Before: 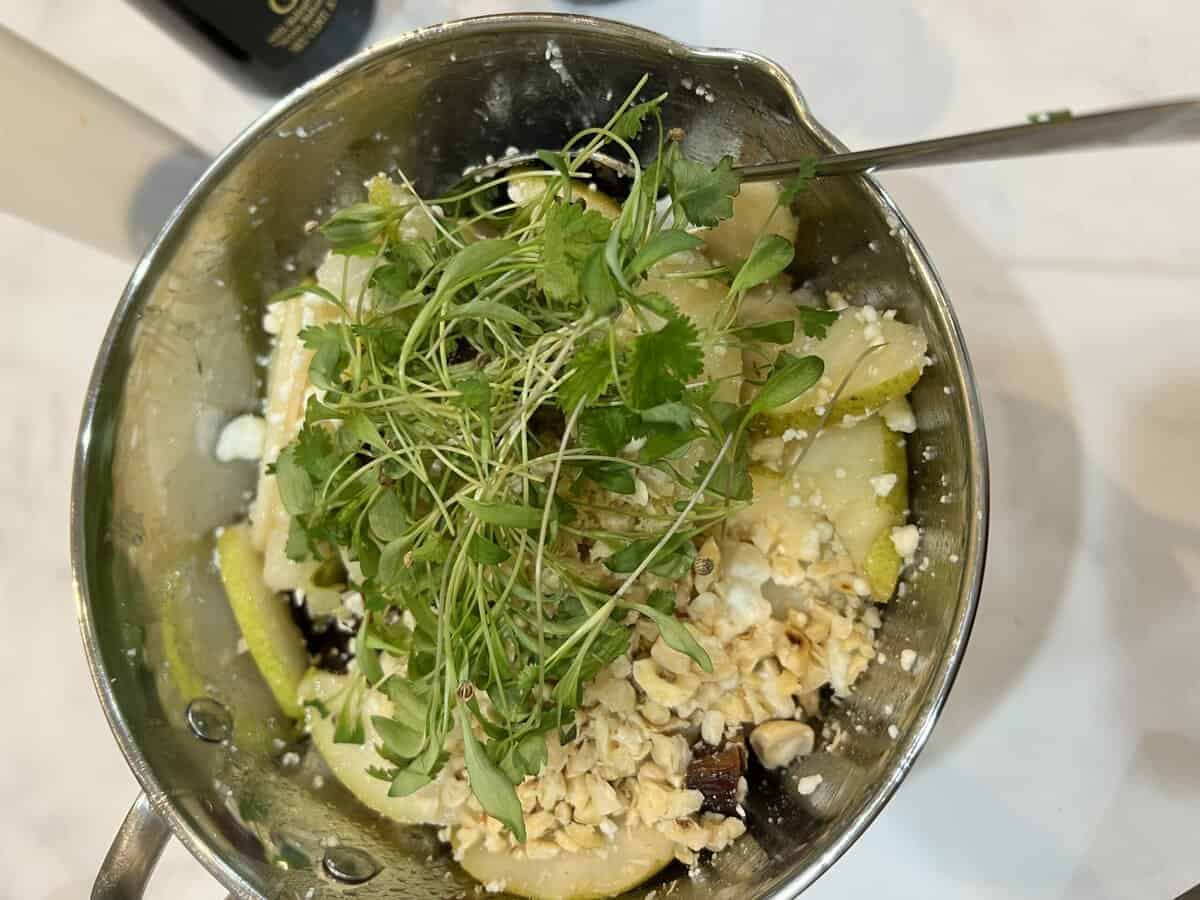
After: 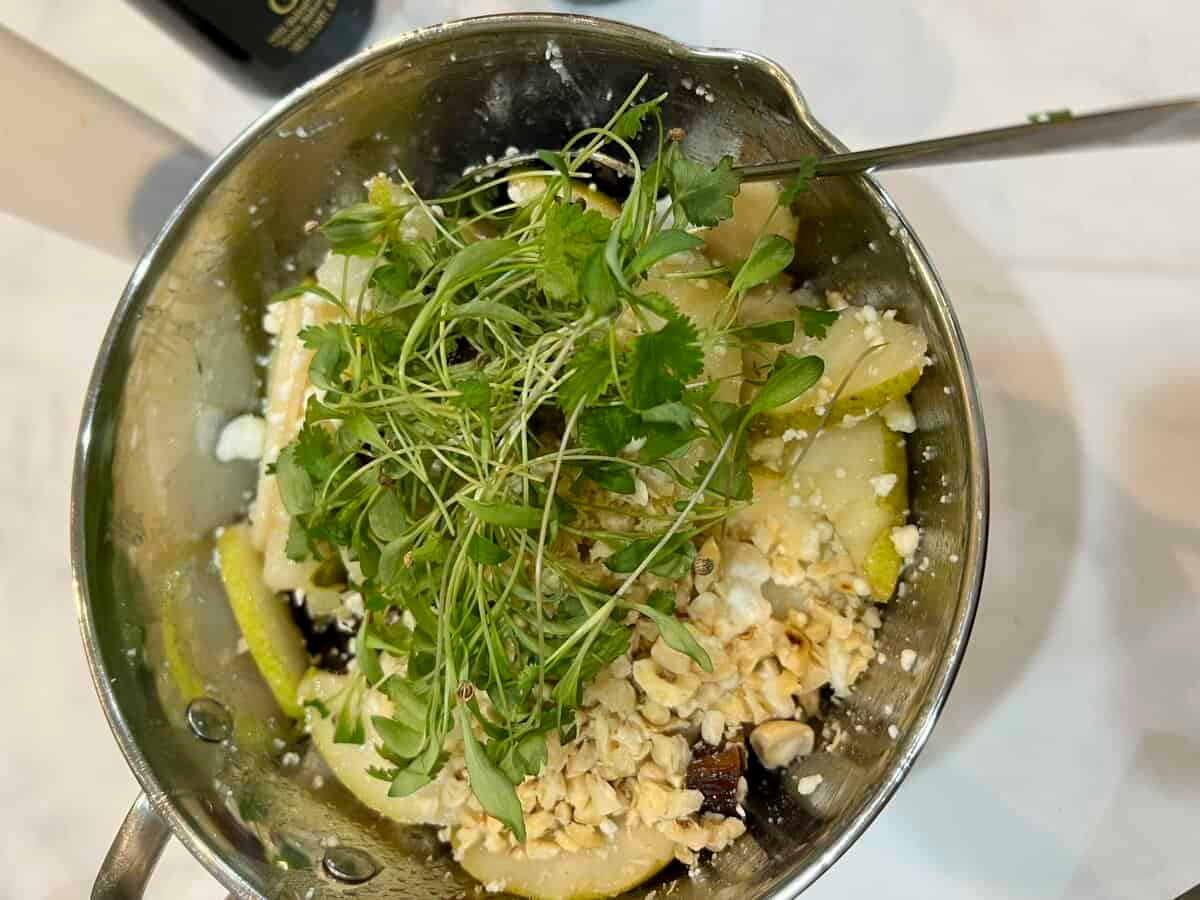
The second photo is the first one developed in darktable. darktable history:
color balance: mode lift, gamma, gain (sRGB), lift [0.97, 1, 1, 1], gamma [1.03, 1, 1, 1]
white balance: emerald 1
